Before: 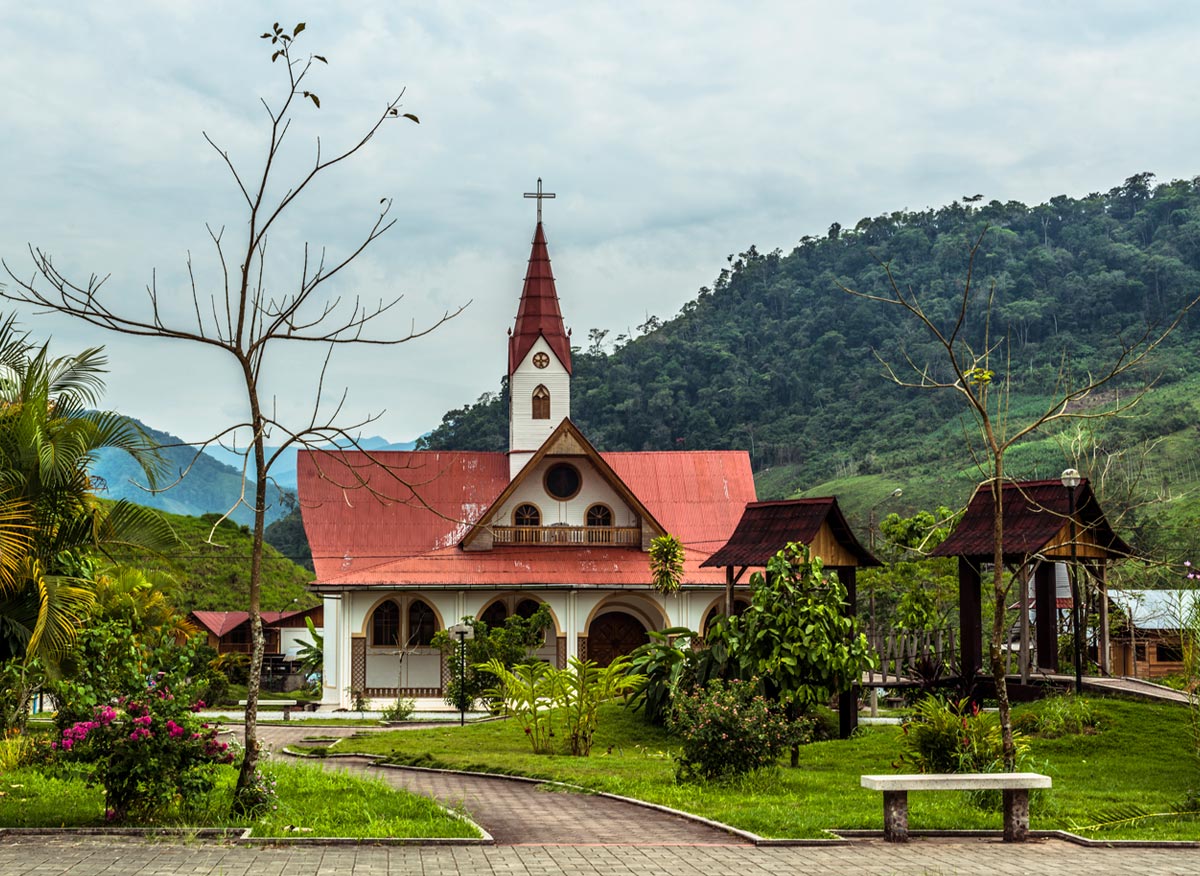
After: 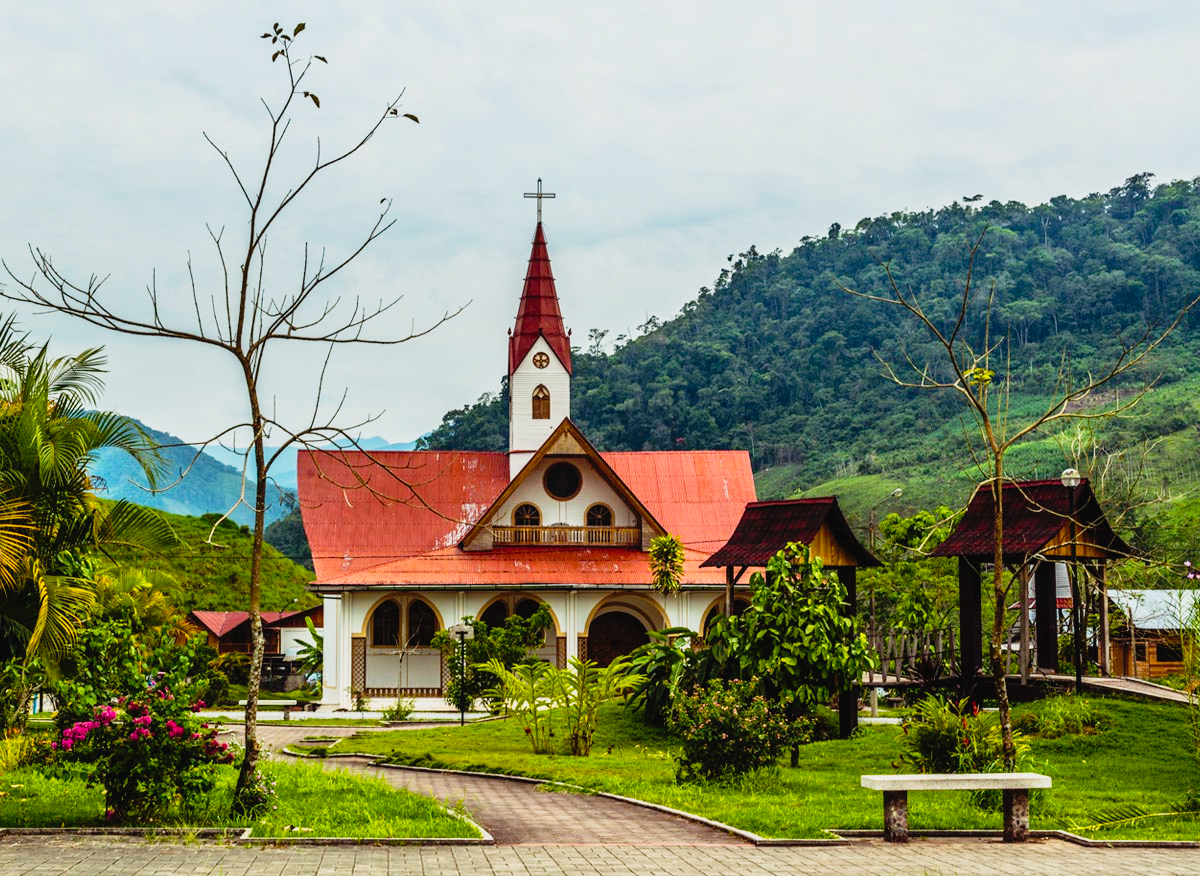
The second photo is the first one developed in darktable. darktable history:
color balance rgb: perceptual saturation grading › global saturation 25.814%, global vibrance 15.205%
tone curve: curves: ch0 [(0, 0.022) (0.114, 0.088) (0.282, 0.316) (0.446, 0.511) (0.613, 0.693) (0.786, 0.843) (0.999, 0.949)]; ch1 [(0, 0) (0.395, 0.343) (0.463, 0.427) (0.486, 0.474) (0.503, 0.5) (0.535, 0.522) (0.555, 0.566) (0.594, 0.614) (0.755, 0.793) (1, 1)]; ch2 [(0, 0) (0.369, 0.388) (0.449, 0.431) (0.501, 0.5) (0.528, 0.517) (0.561, 0.59) (0.612, 0.646) (0.697, 0.721) (1, 1)], preserve colors none
